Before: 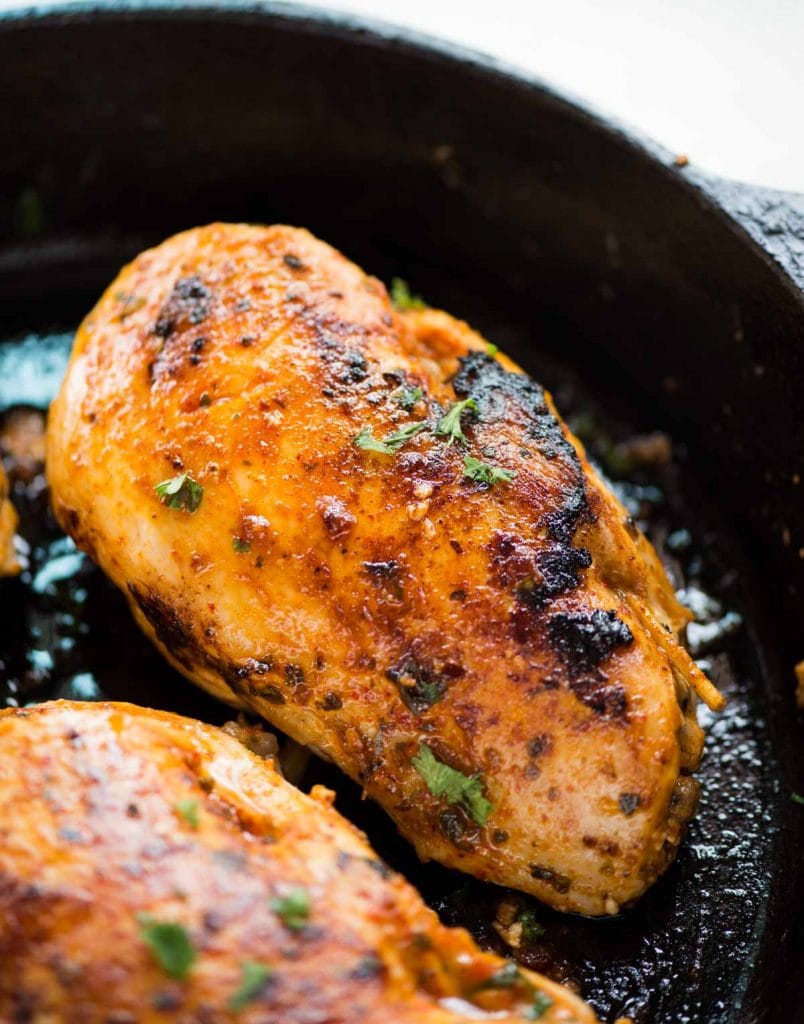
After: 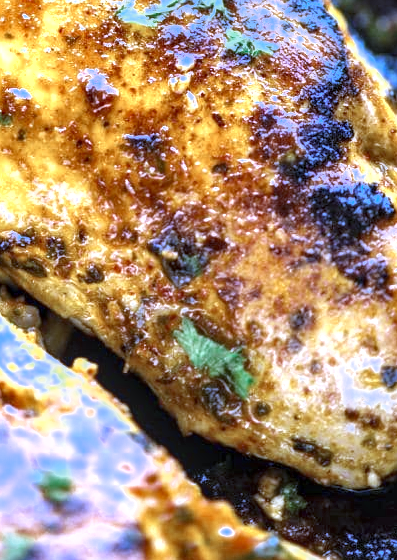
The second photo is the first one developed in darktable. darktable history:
crop: left 29.672%, top 41.786%, right 20.851%, bottom 3.487%
color zones: curves: ch0 [(0, 0.5) (0.125, 0.4) (0.25, 0.5) (0.375, 0.4) (0.5, 0.4) (0.625, 0.35) (0.75, 0.35) (0.875, 0.5)]; ch1 [(0, 0.35) (0.125, 0.45) (0.25, 0.35) (0.375, 0.35) (0.5, 0.35) (0.625, 0.35) (0.75, 0.45) (0.875, 0.35)]; ch2 [(0, 0.6) (0.125, 0.5) (0.25, 0.5) (0.375, 0.6) (0.5, 0.6) (0.625, 0.5) (0.75, 0.5) (0.875, 0.5)]
white balance: red 0.766, blue 1.537
shadows and highlights: radius 125.46, shadows 30.51, highlights -30.51, low approximation 0.01, soften with gaussian
local contrast: detail 130%
exposure: black level correction 0, exposure 1.45 EV, compensate exposure bias true, compensate highlight preservation false
